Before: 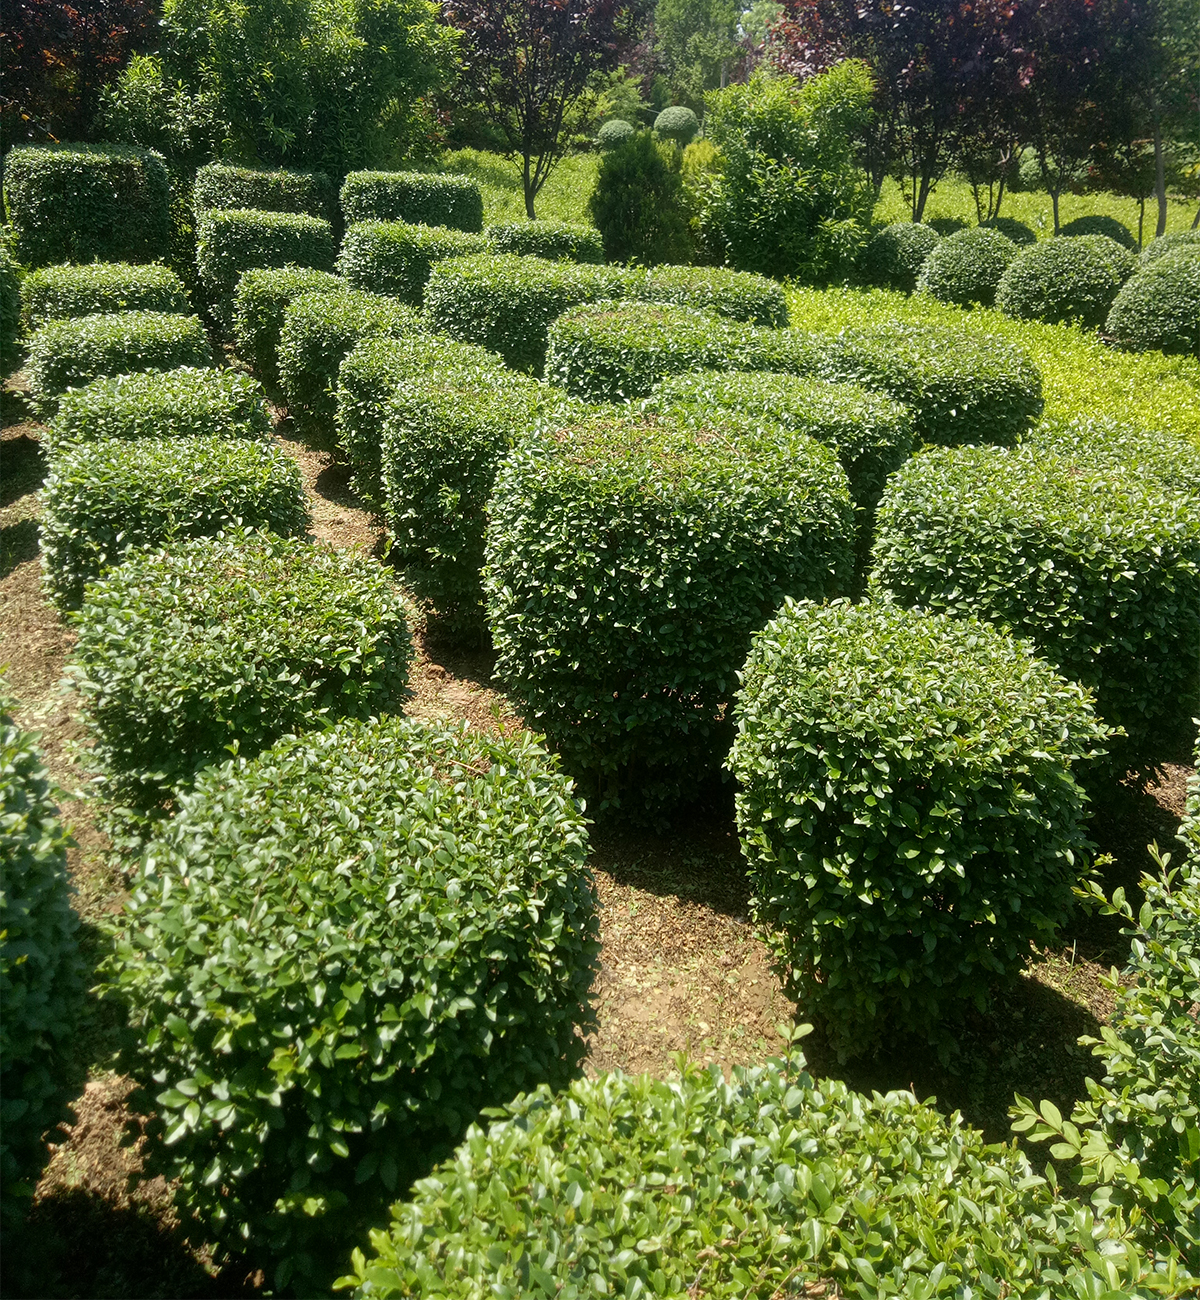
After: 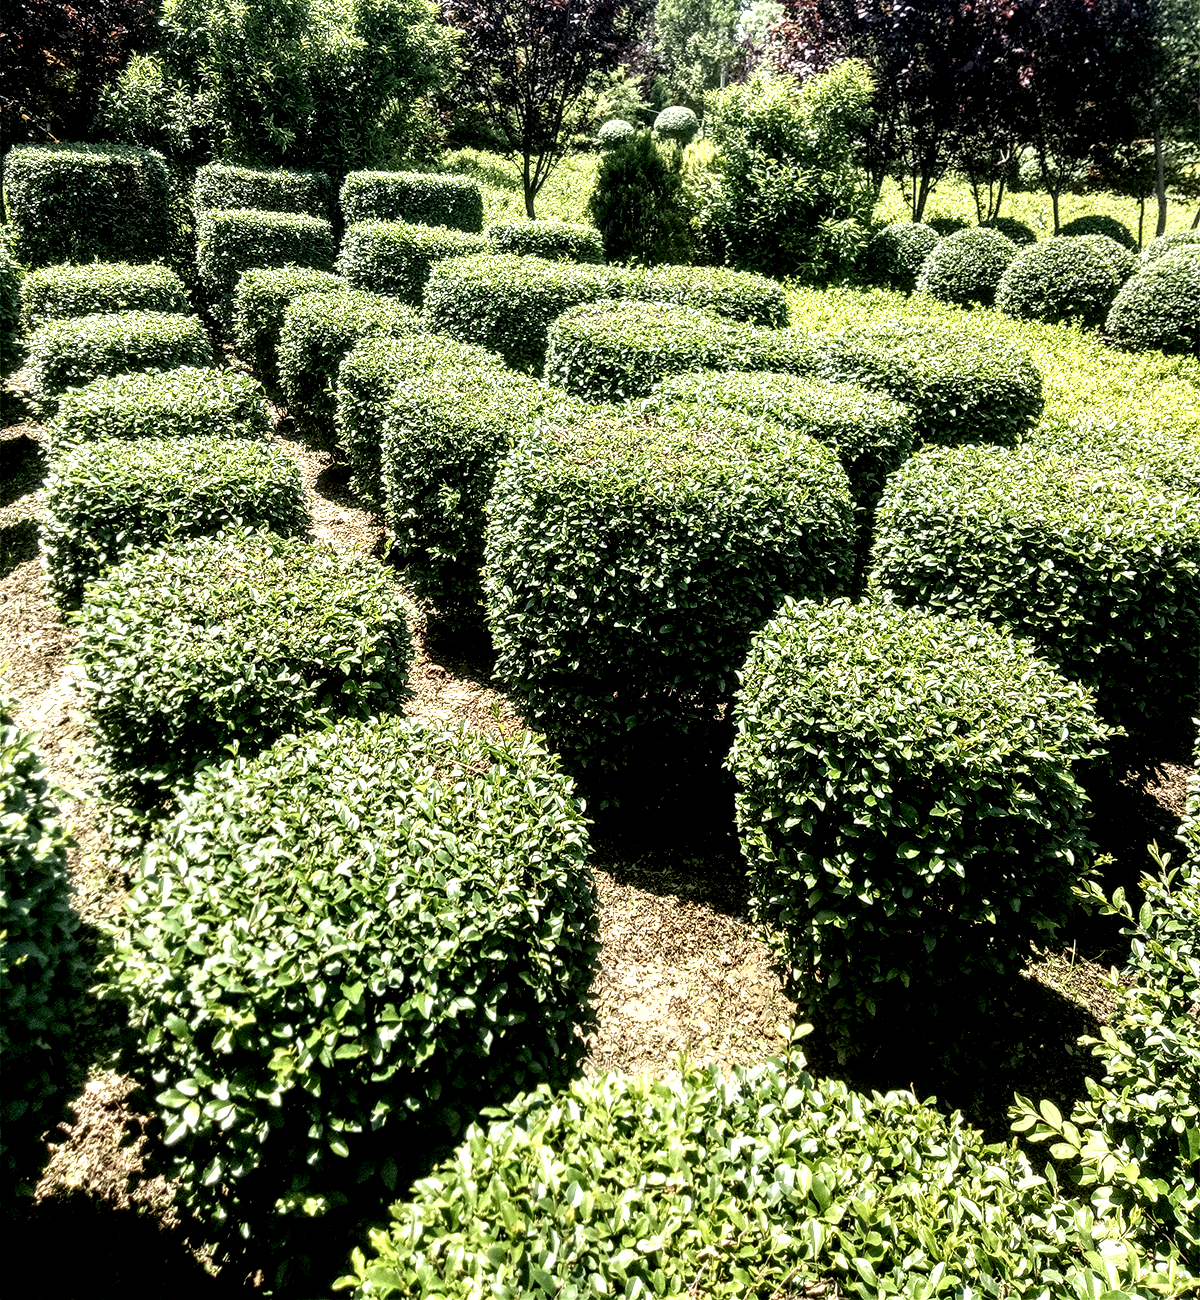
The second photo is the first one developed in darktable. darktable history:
local contrast: highlights 110%, shadows 41%, detail 292%
